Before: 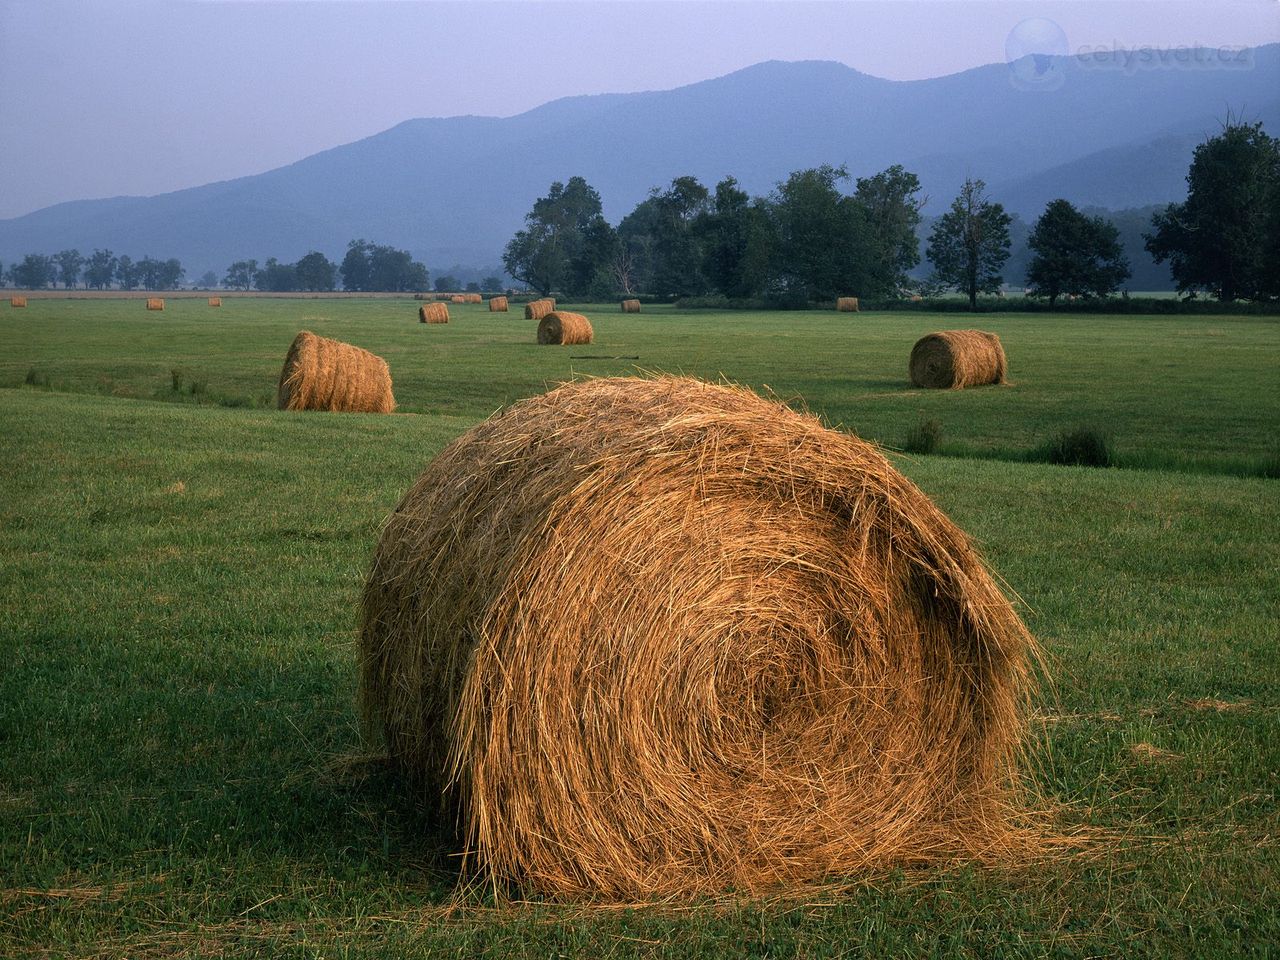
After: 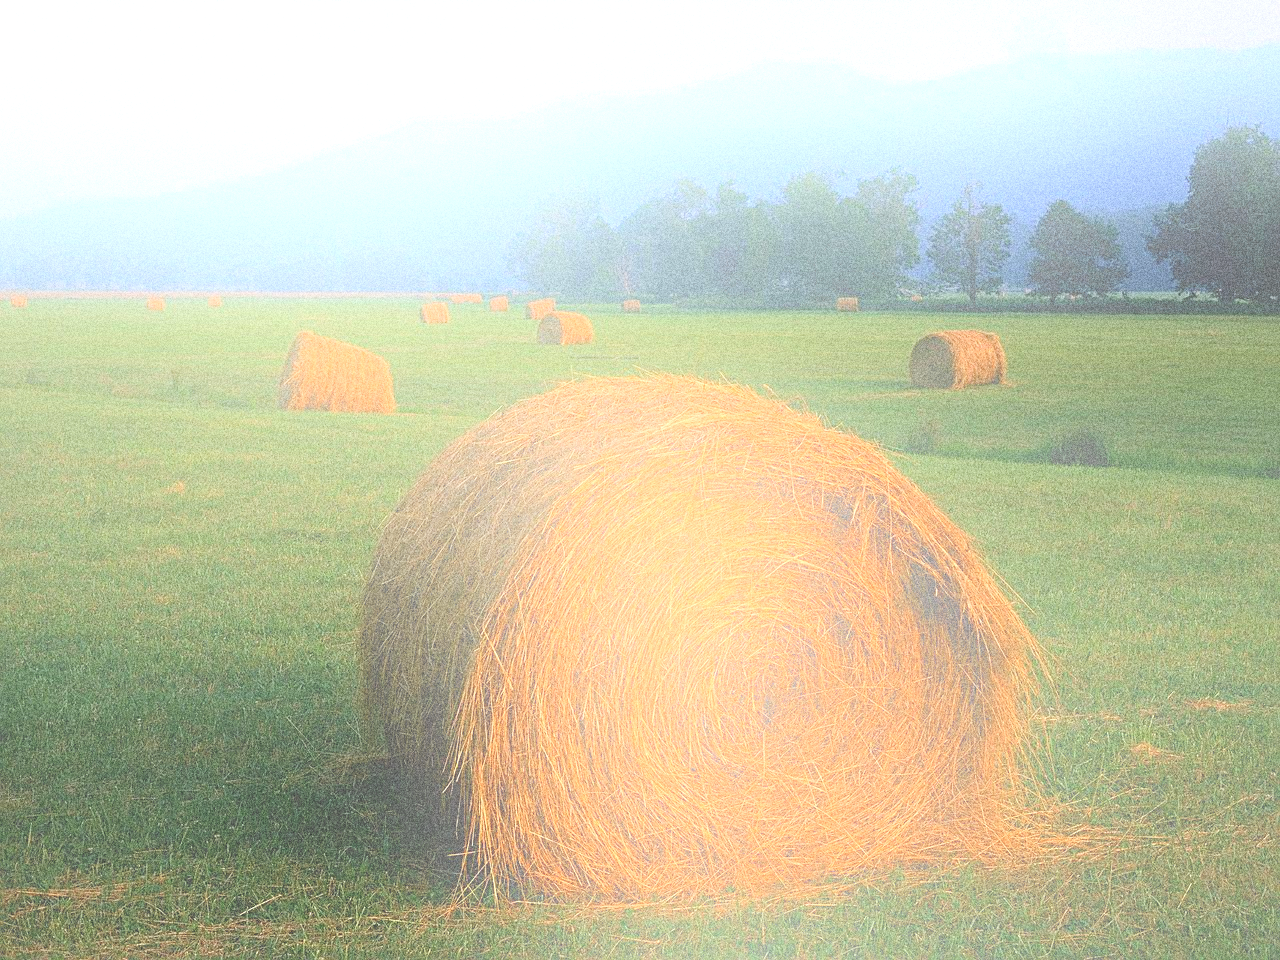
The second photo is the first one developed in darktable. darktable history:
bloom: size 25%, threshold 5%, strength 90%
haze removal: compatibility mode true, adaptive false
grain: coarseness 14.49 ISO, strength 48.04%, mid-tones bias 35%
sharpen: on, module defaults
